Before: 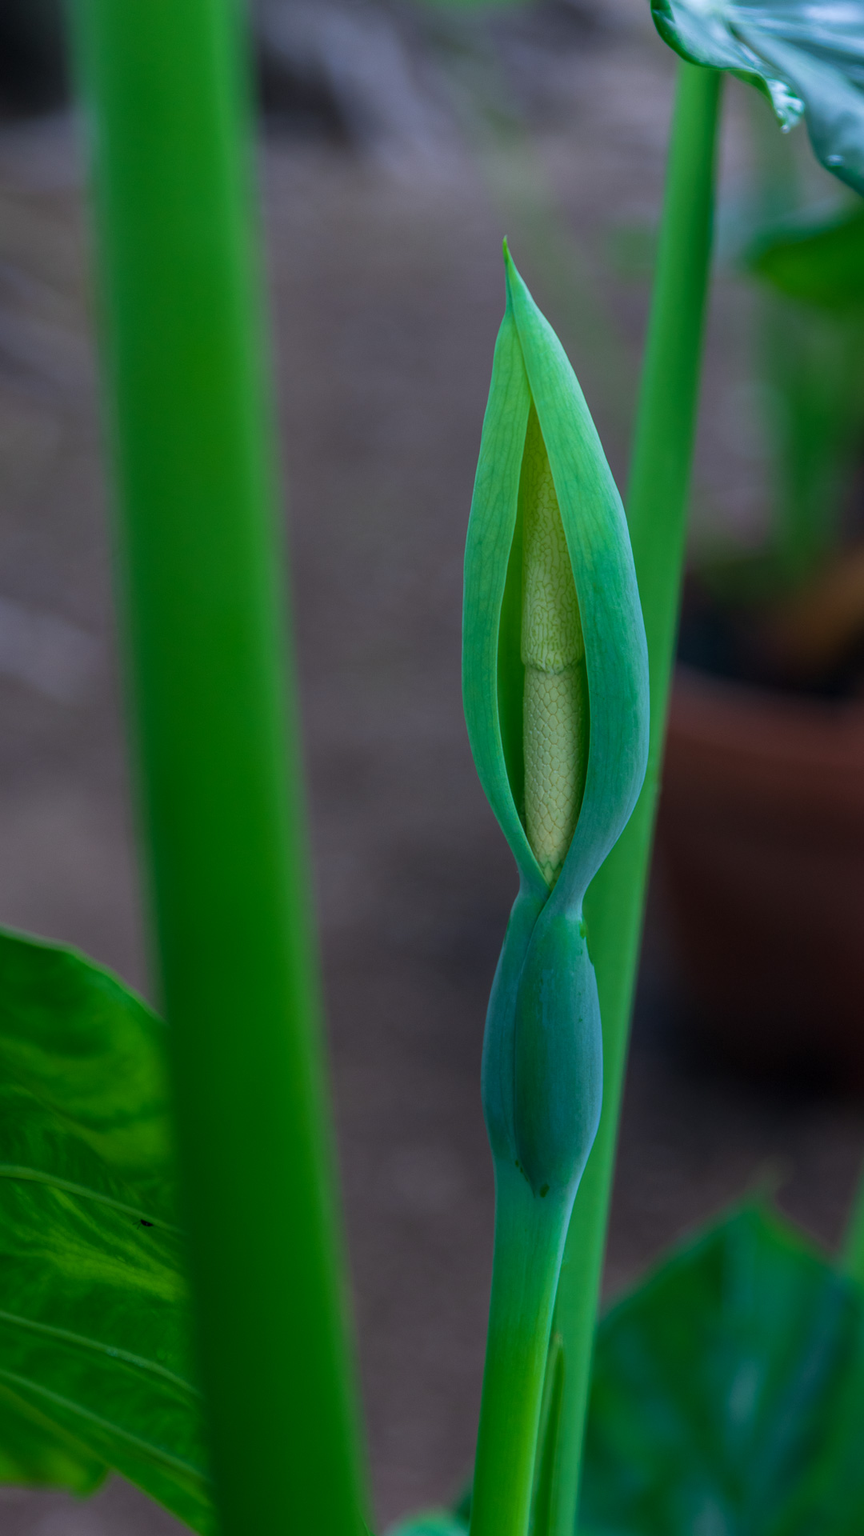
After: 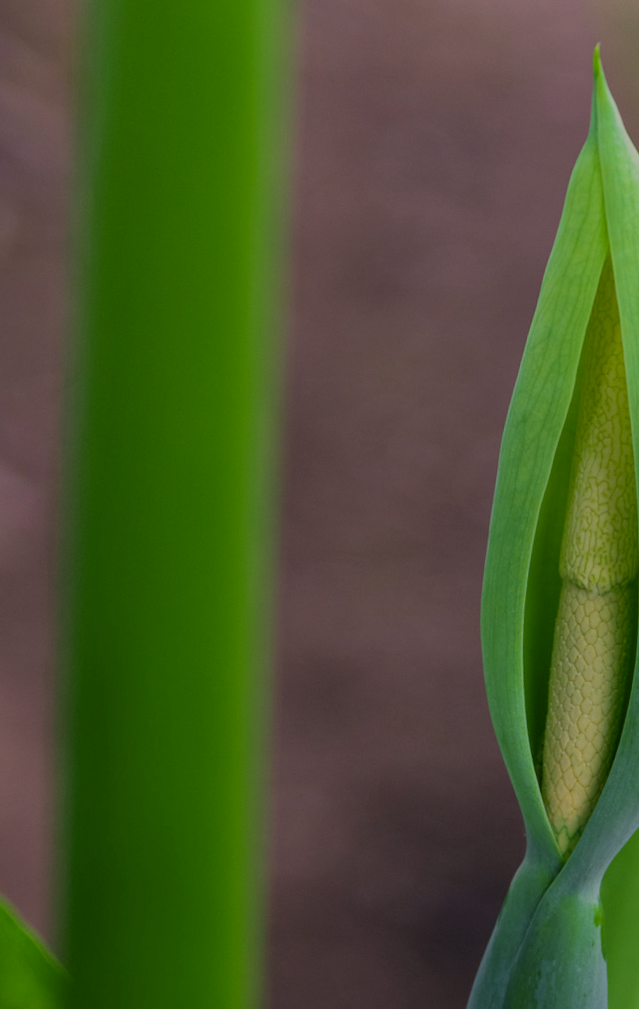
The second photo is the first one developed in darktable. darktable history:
crop and rotate: angle -6.4°, left 2.226%, top 6.929%, right 27.245%, bottom 30.384%
color correction: highlights a* 22.02, highlights b* 21.78
filmic rgb: black relative exposure -7.65 EV, white relative exposure 4.56 EV, threshold 3 EV, hardness 3.61, color science v6 (2022), enable highlight reconstruction true
